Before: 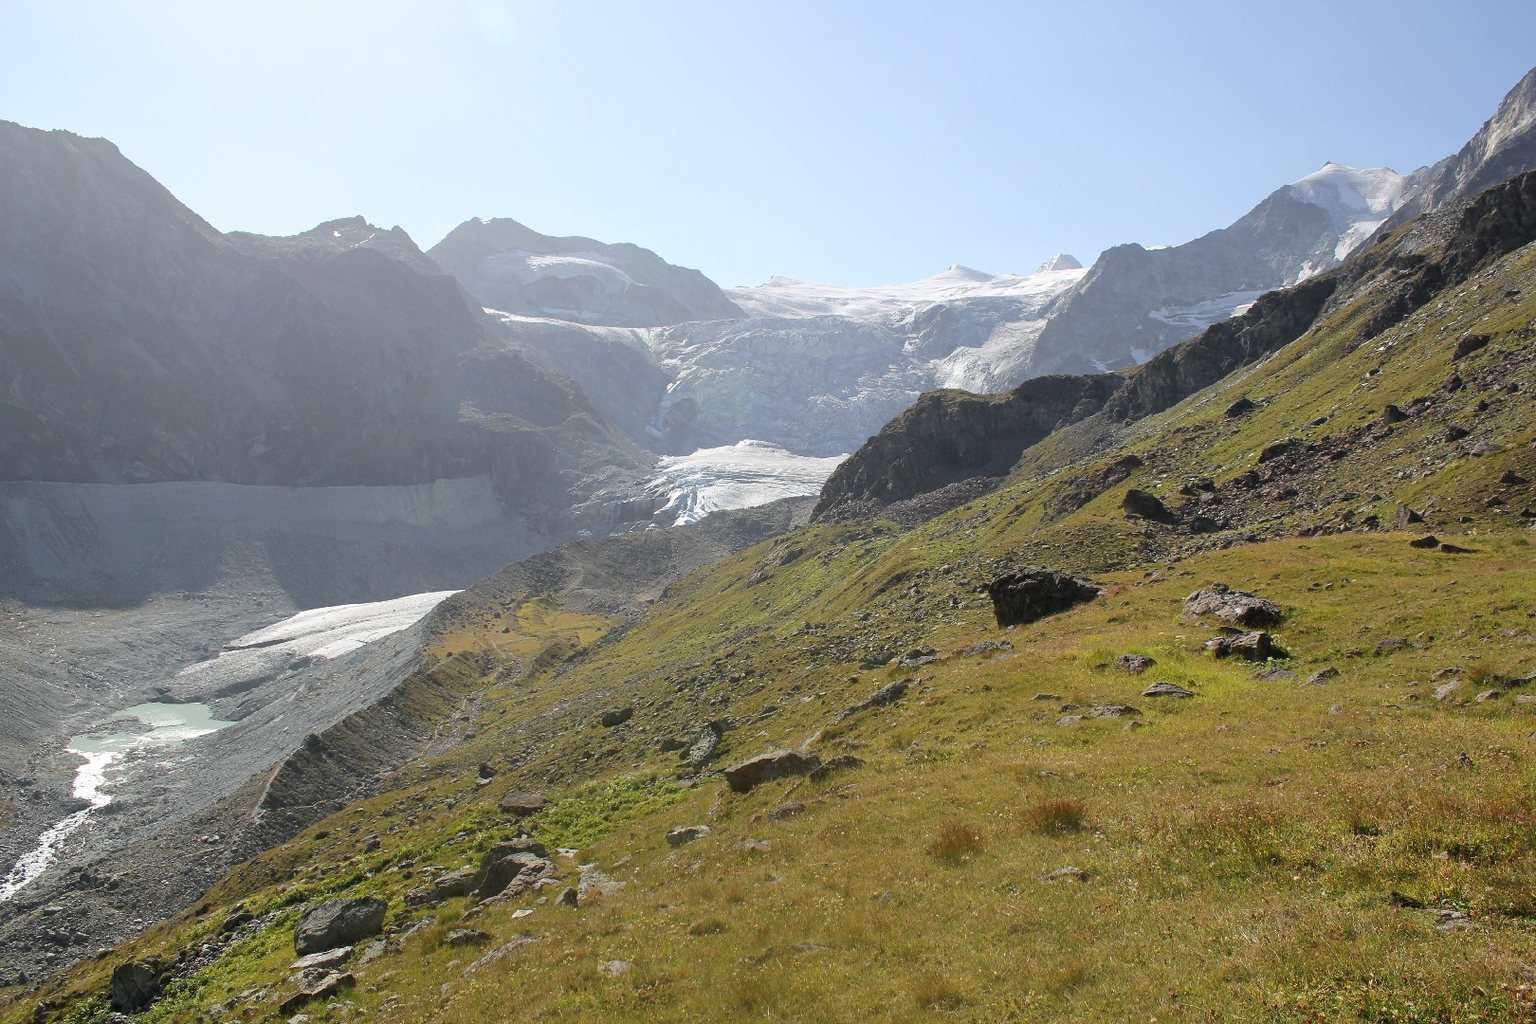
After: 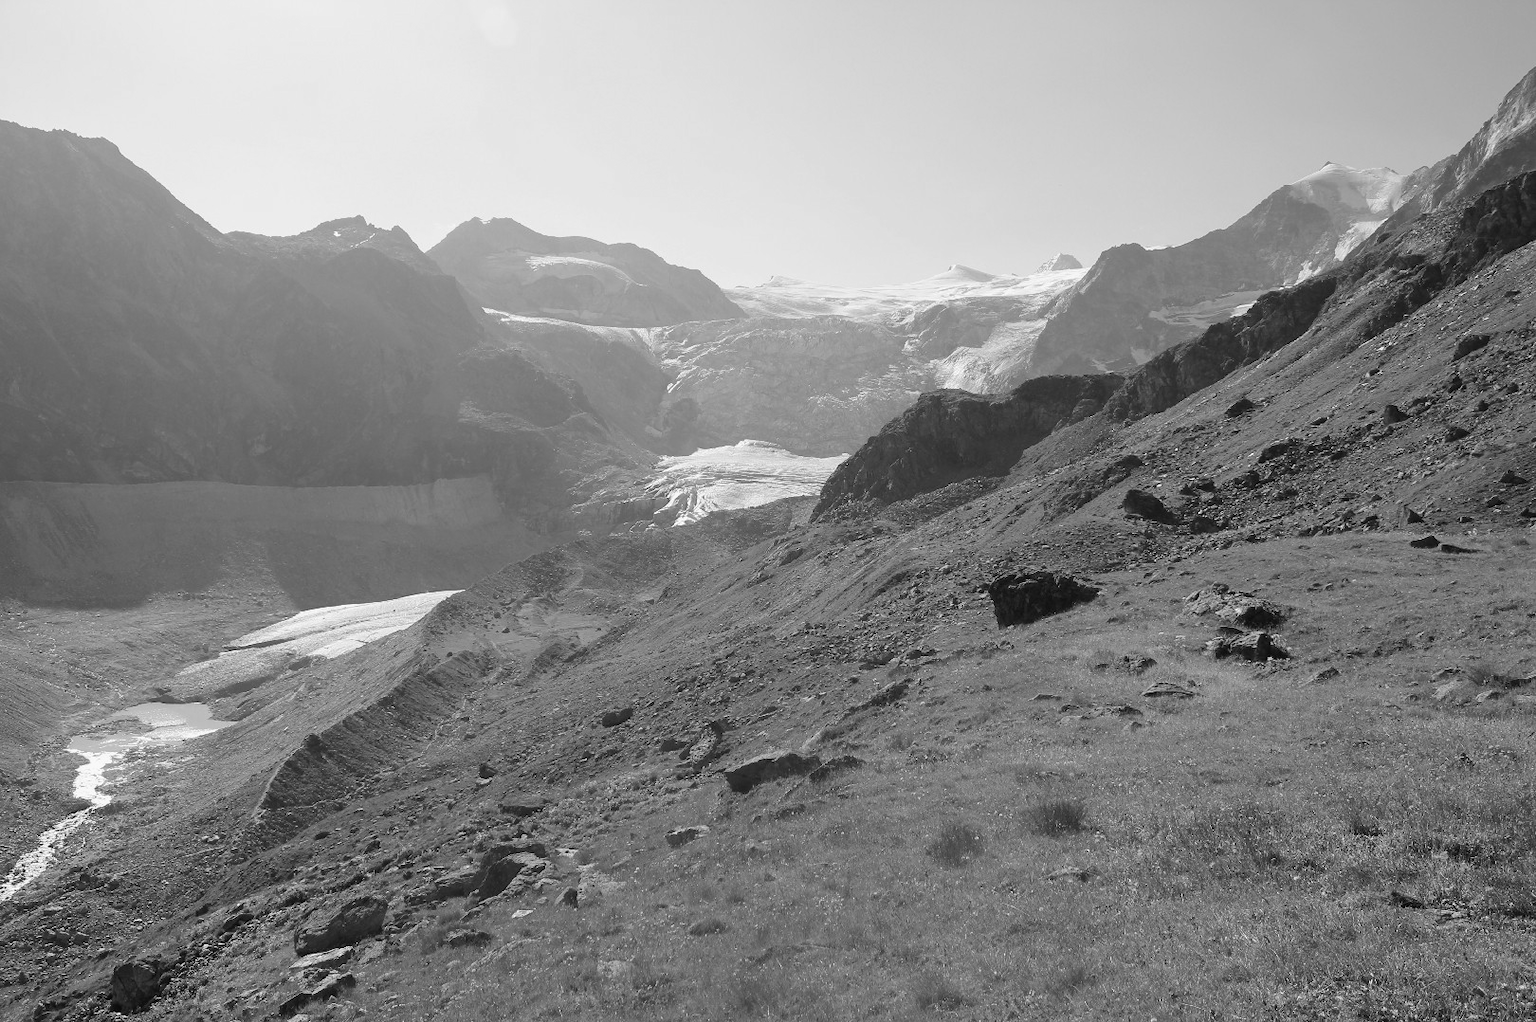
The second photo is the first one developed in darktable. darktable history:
crop: top 0.05%, bottom 0.098%
monochrome: a 32, b 64, size 2.3
